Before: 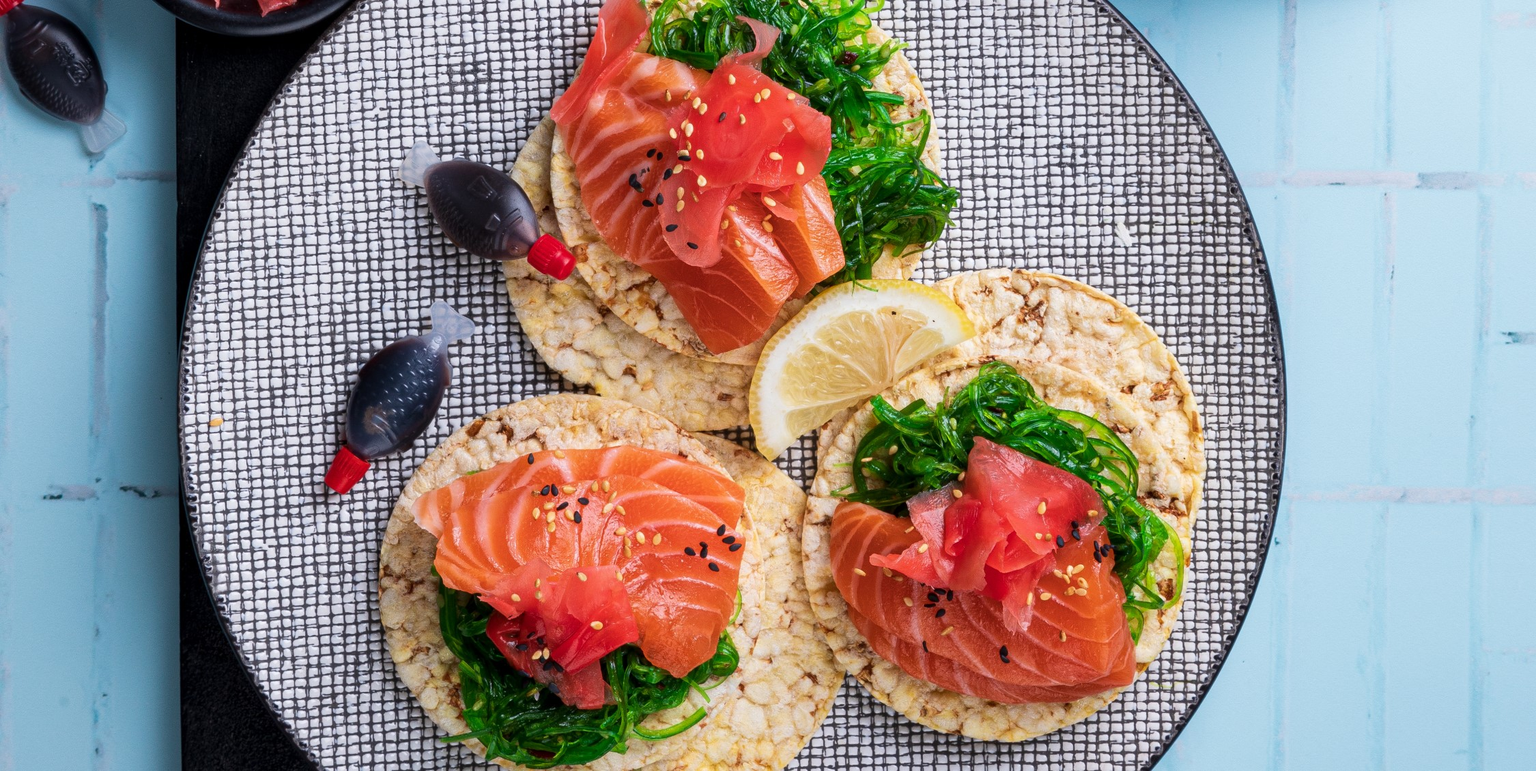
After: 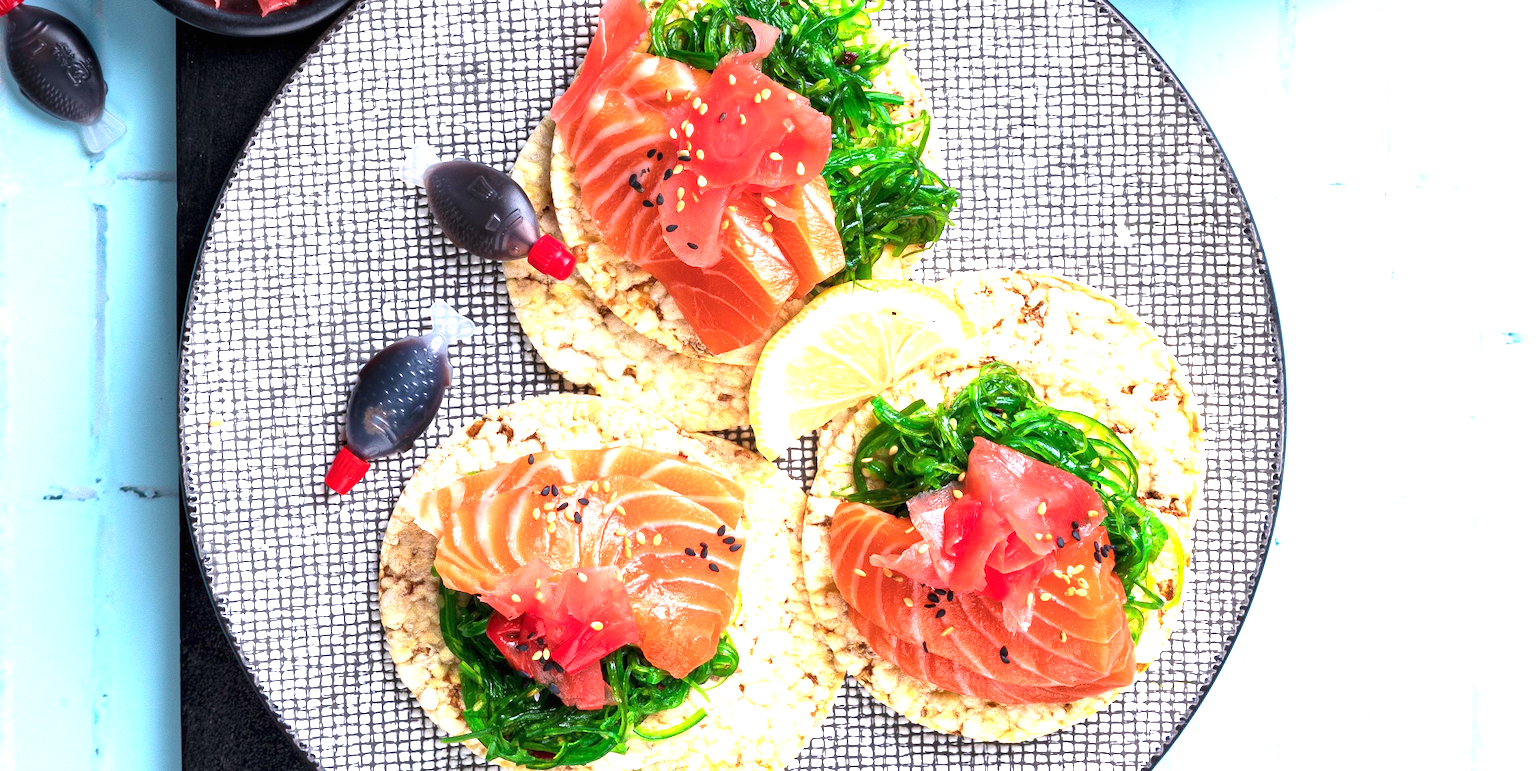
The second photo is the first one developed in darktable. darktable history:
graduated density: on, module defaults
exposure: black level correction 0, exposure 1.741 EV, compensate exposure bias true, compensate highlight preservation false
